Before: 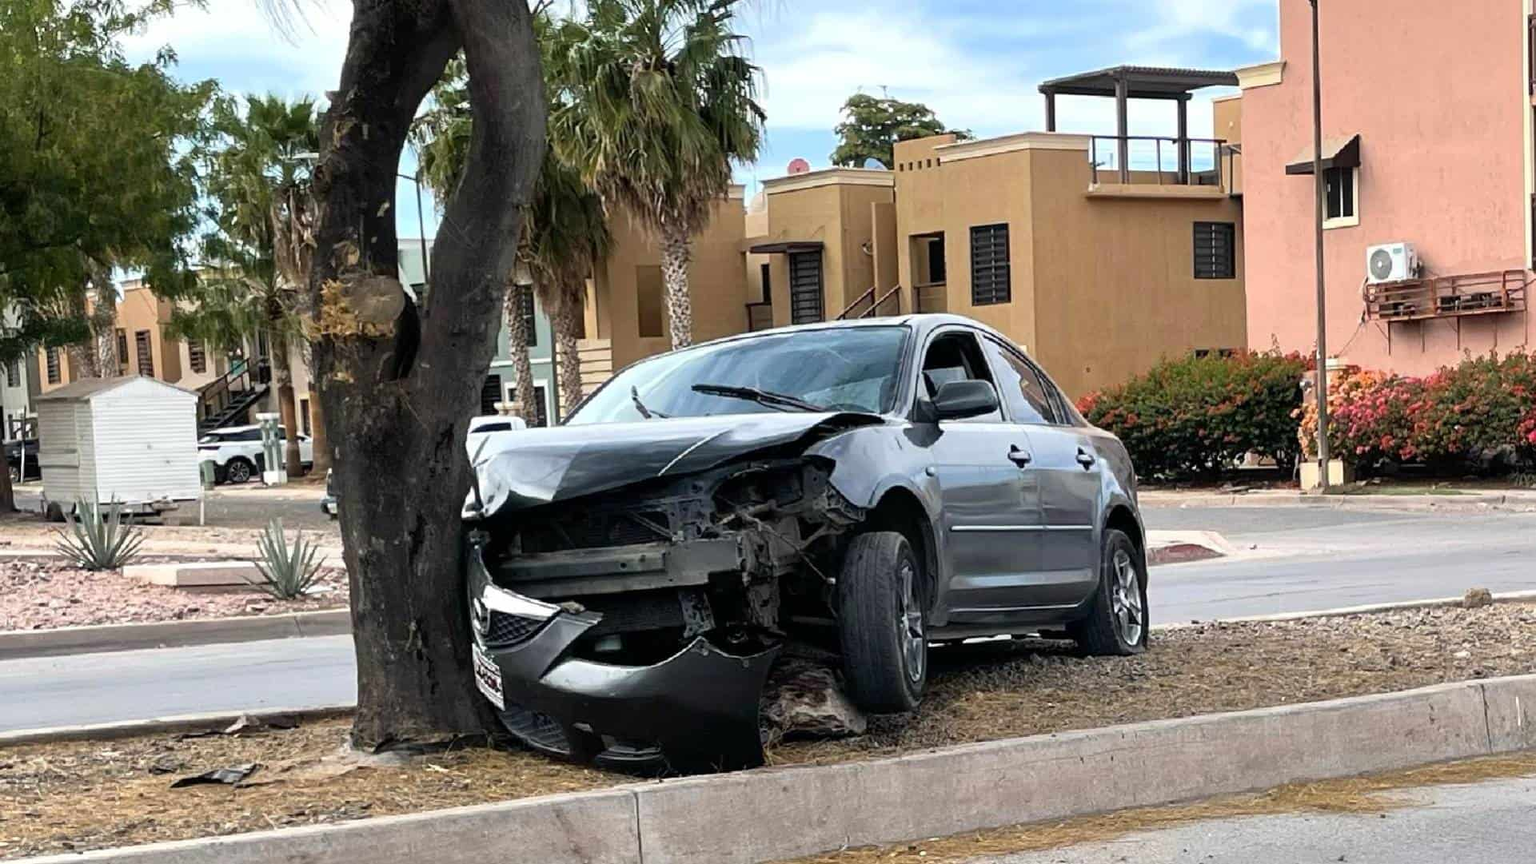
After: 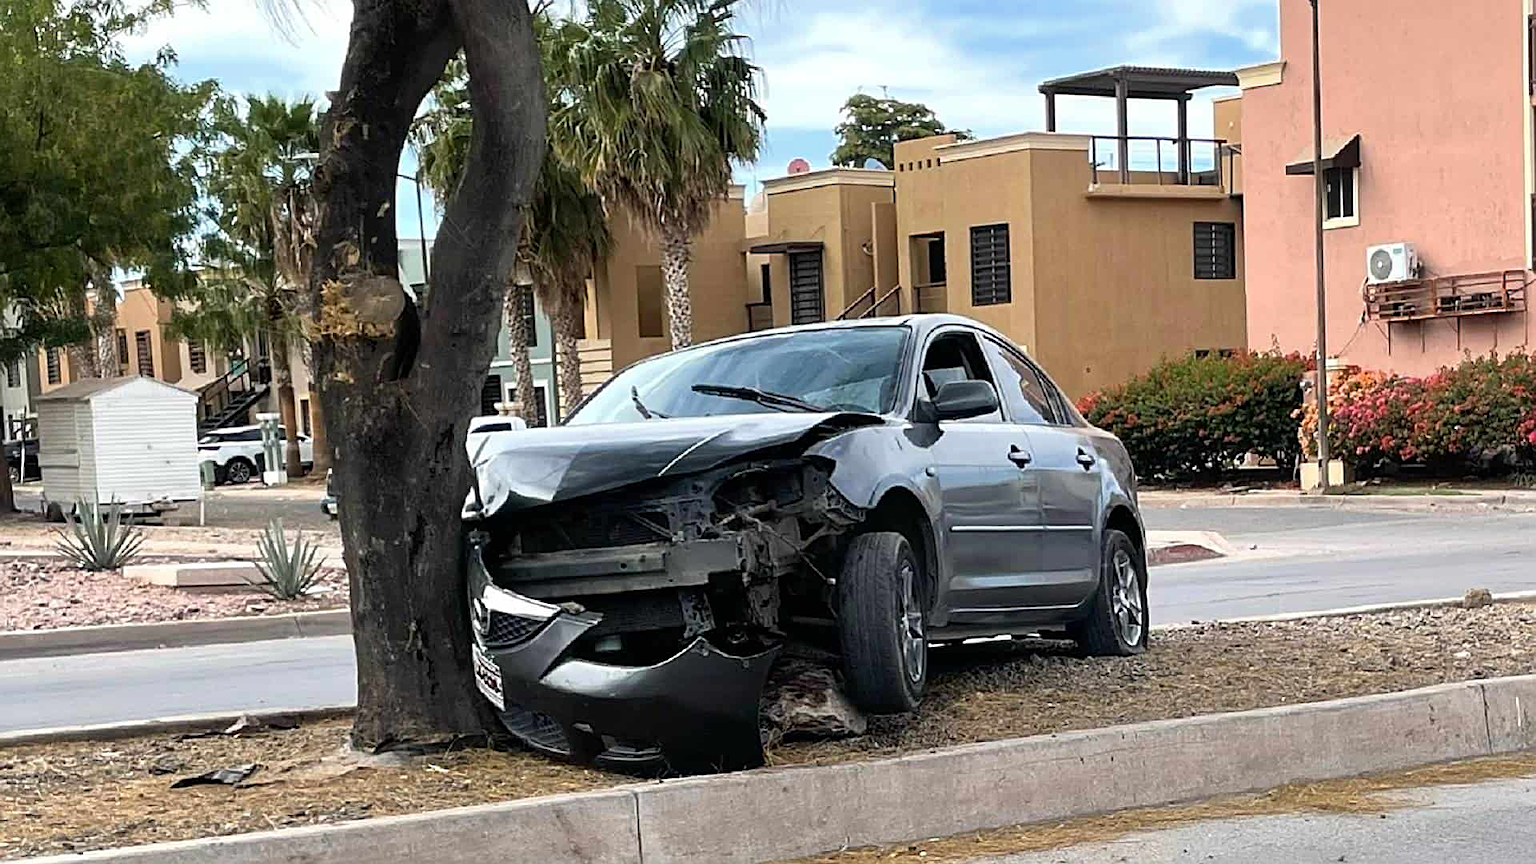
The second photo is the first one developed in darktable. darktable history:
color zones: curves: ch0 [(0, 0.5) (0.143, 0.5) (0.286, 0.5) (0.429, 0.5) (0.571, 0.5) (0.714, 0.476) (0.857, 0.5) (1, 0.5)]; ch2 [(0, 0.5) (0.143, 0.5) (0.286, 0.5) (0.429, 0.5) (0.571, 0.5) (0.714, 0.487) (0.857, 0.5) (1, 0.5)]
sharpen: on, module defaults
